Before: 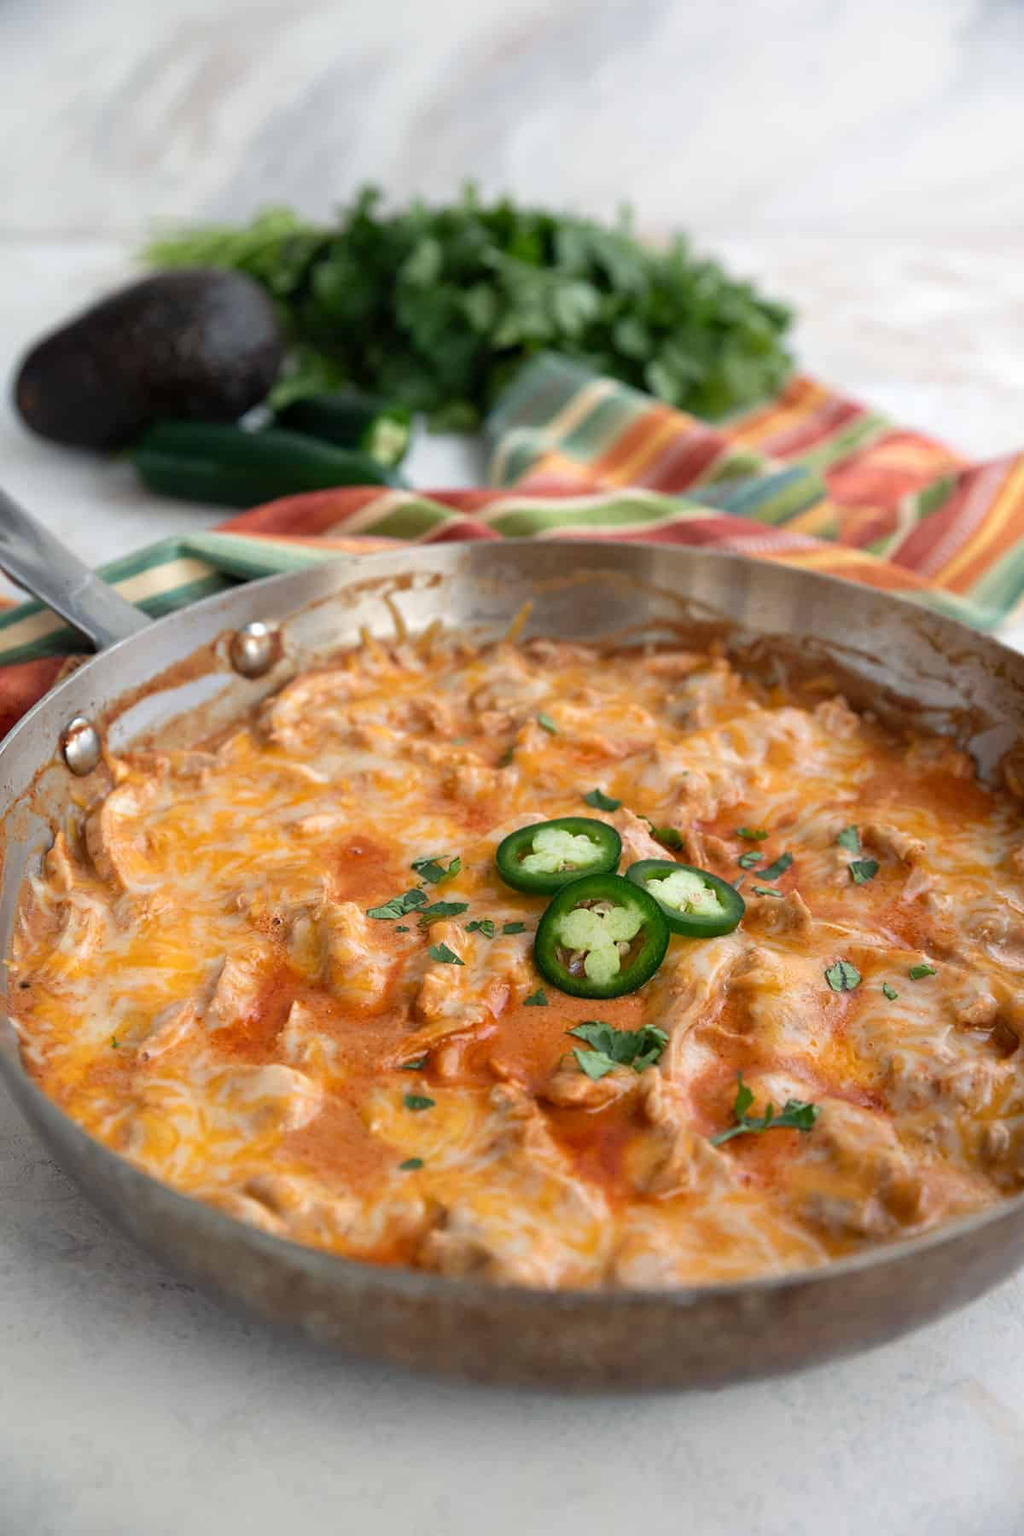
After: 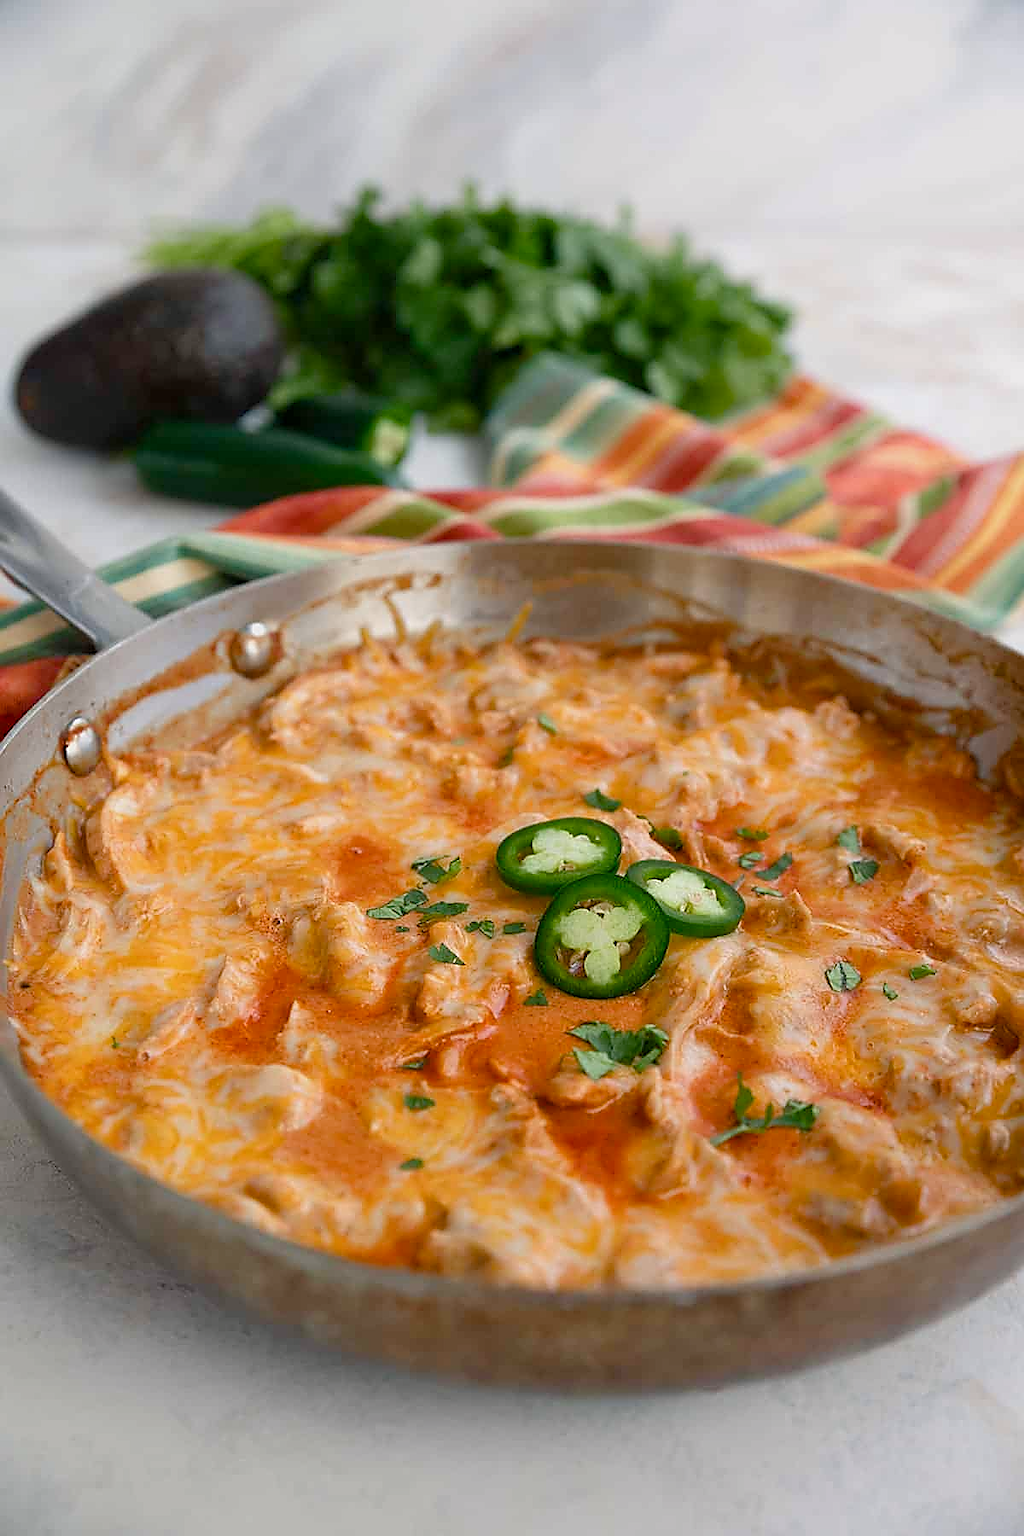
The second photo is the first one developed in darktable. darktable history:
color balance rgb: shadows lift › chroma 1%, shadows lift › hue 113°, highlights gain › chroma 0.2%, highlights gain › hue 333°, perceptual saturation grading › global saturation 20%, perceptual saturation grading › highlights -25%, perceptual saturation grading › shadows 25%, contrast -10%
sharpen: radius 1.4, amount 1.25, threshold 0.7
white balance: emerald 1
